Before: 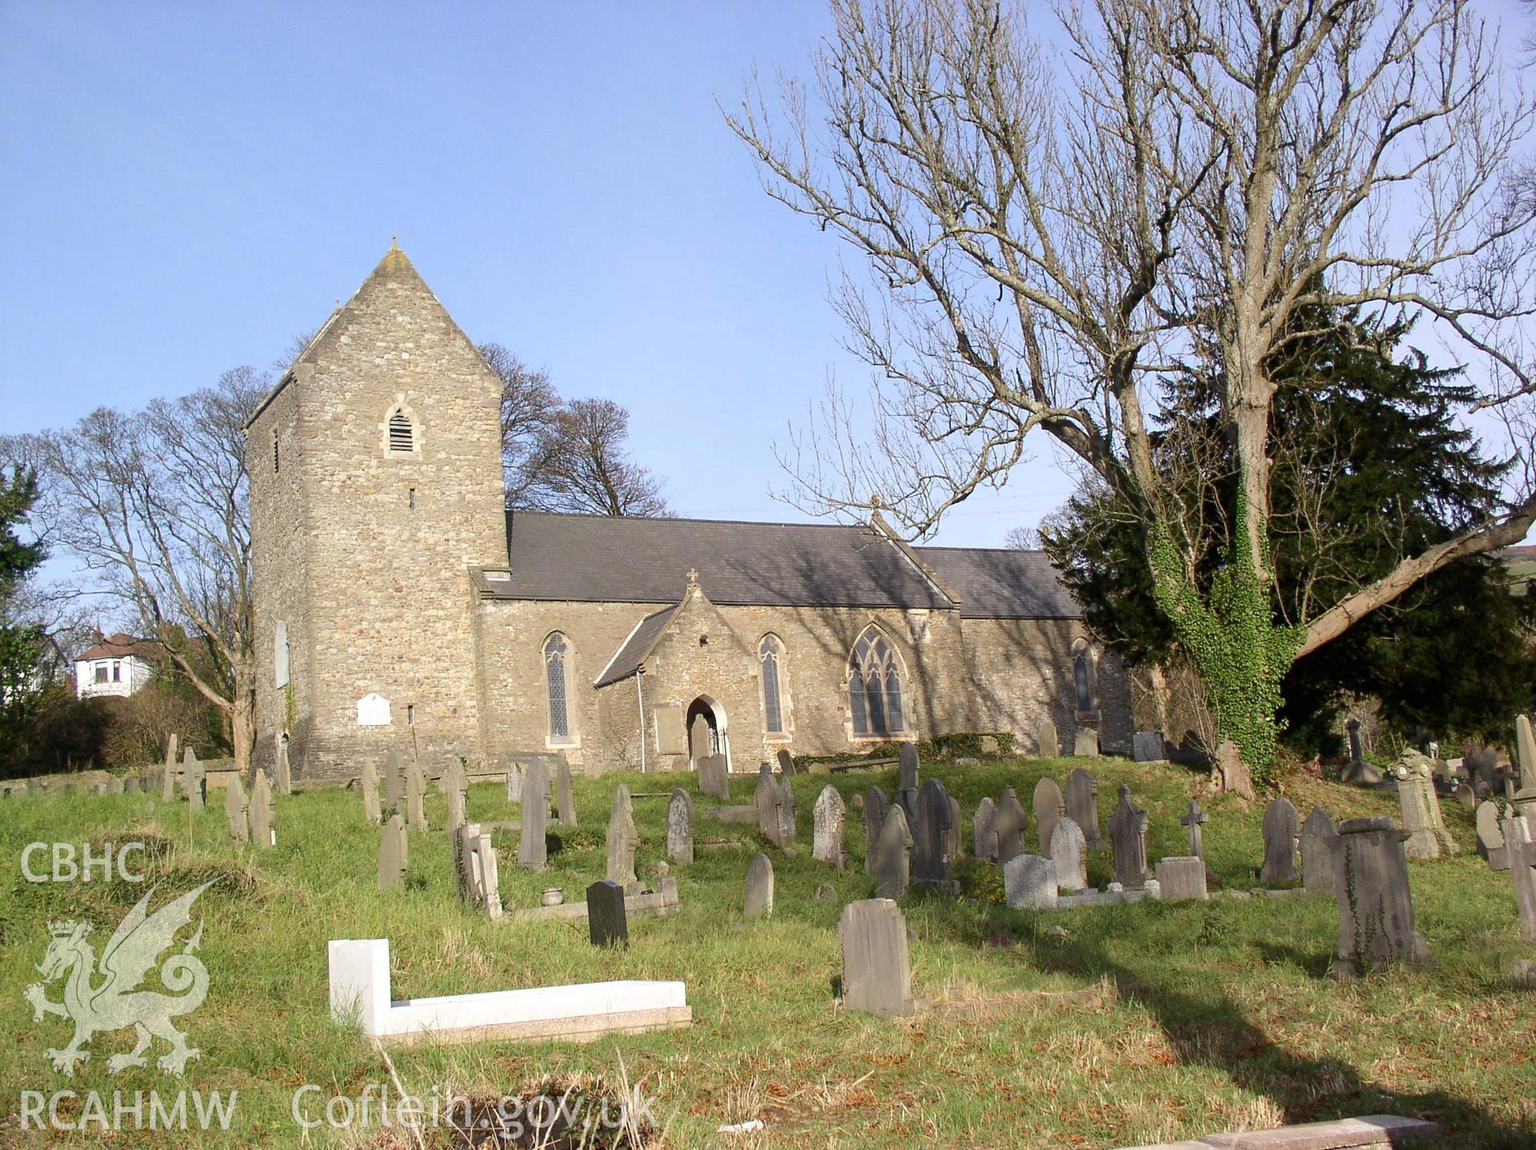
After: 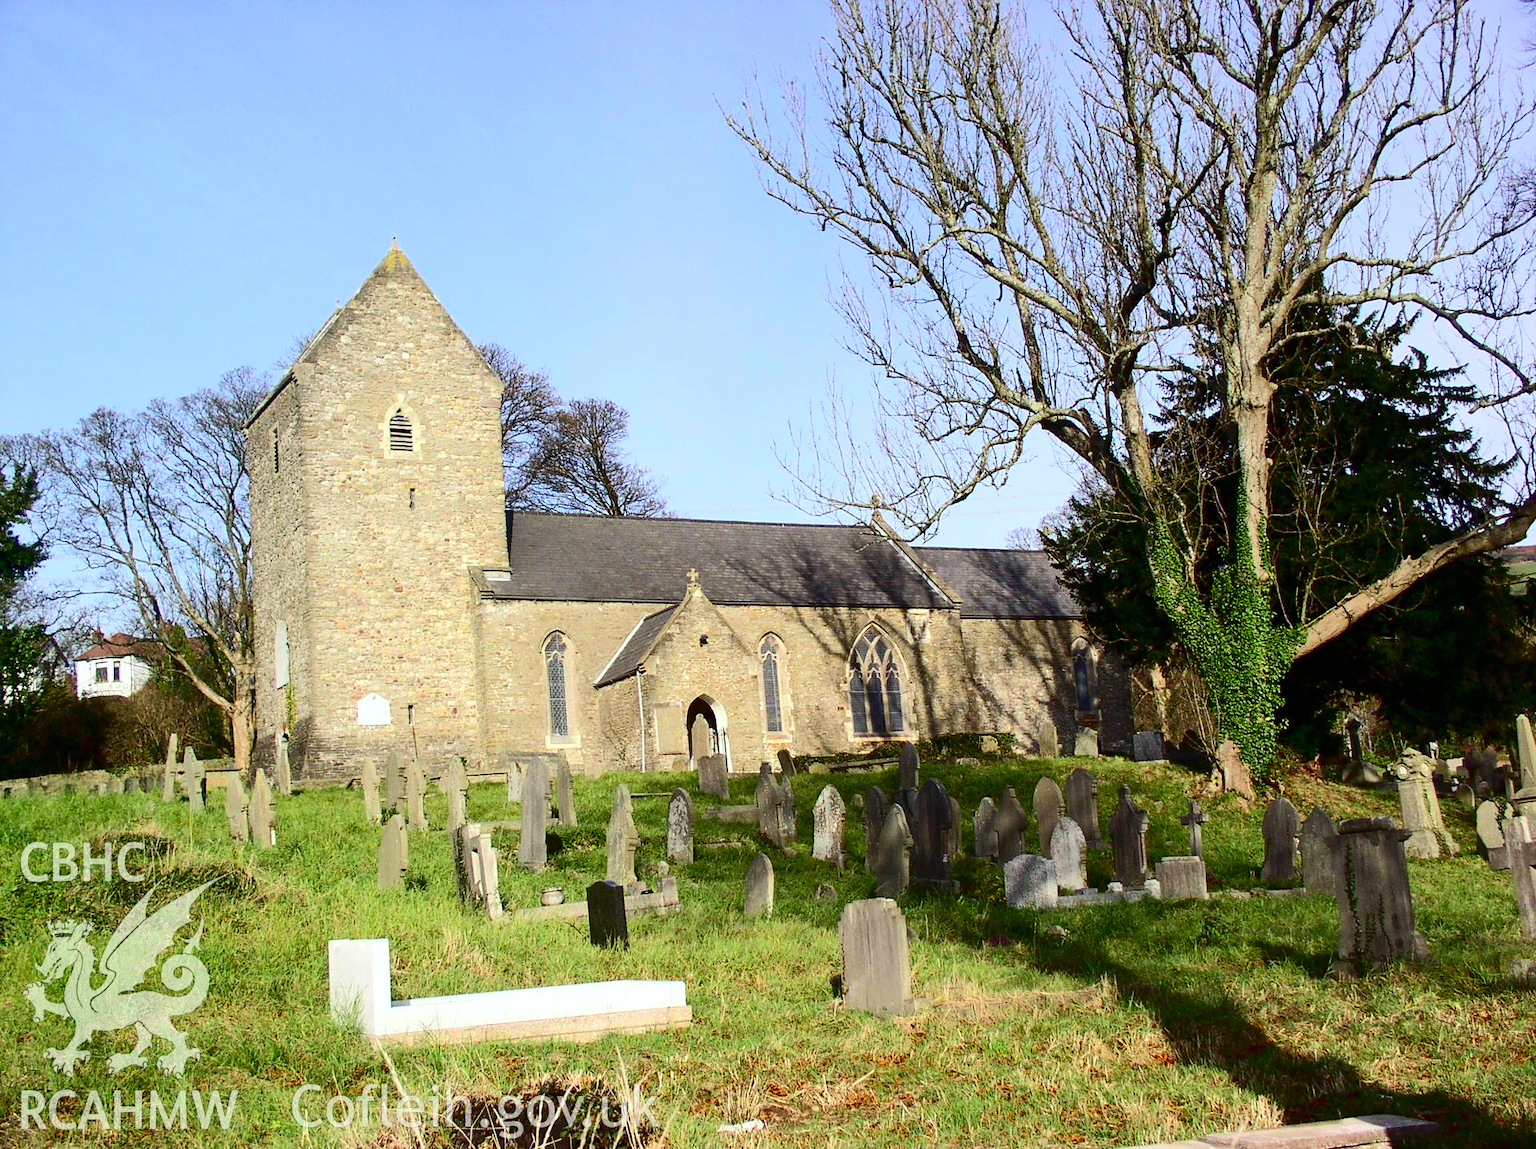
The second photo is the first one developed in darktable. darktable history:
color calibration: output R [0.948, 0.091, -0.04, 0], output G [-0.3, 1.384, -0.085, 0], output B [-0.108, 0.061, 1.08, 0], illuminant same as pipeline (D50), adaptation XYZ, x 0.346, y 0.358, temperature 5009.02 K
tone curve: curves: ch0 [(0, 0) (0.003, 0.005) (0.011, 0.011) (0.025, 0.022) (0.044, 0.035) (0.069, 0.051) (0.1, 0.073) (0.136, 0.106) (0.177, 0.147) (0.224, 0.195) (0.277, 0.253) (0.335, 0.315) (0.399, 0.388) (0.468, 0.488) (0.543, 0.586) (0.623, 0.685) (0.709, 0.764) (0.801, 0.838) (0.898, 0.908) (1, 1)], color space Lab, independent channels, preserve colors none
contrast brightness saturation: contrast 0.187, brightness -0.101, saturation 0.211
